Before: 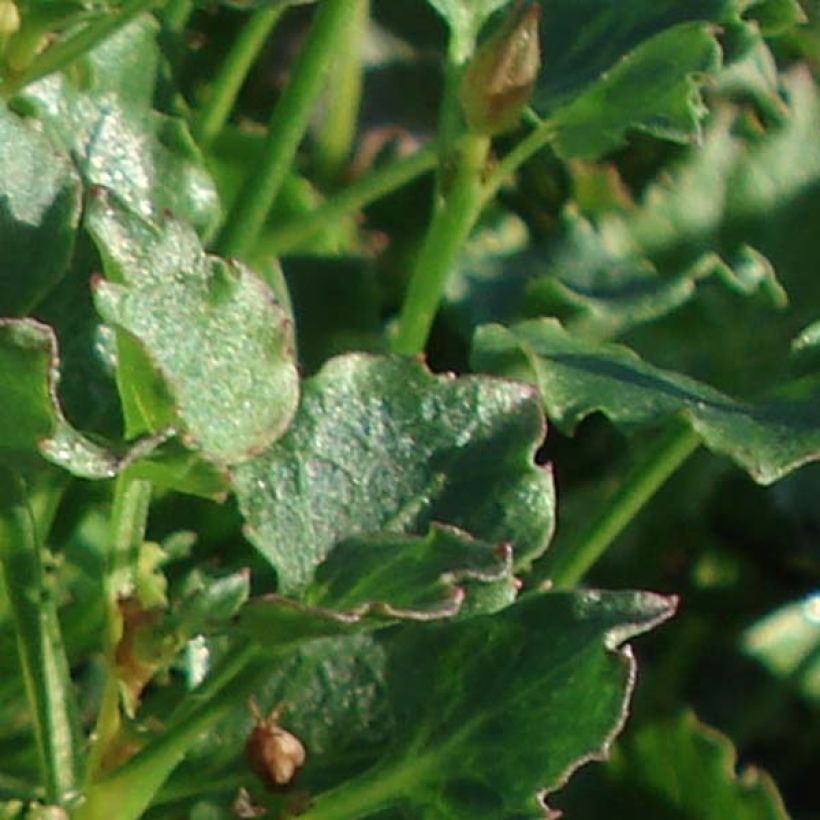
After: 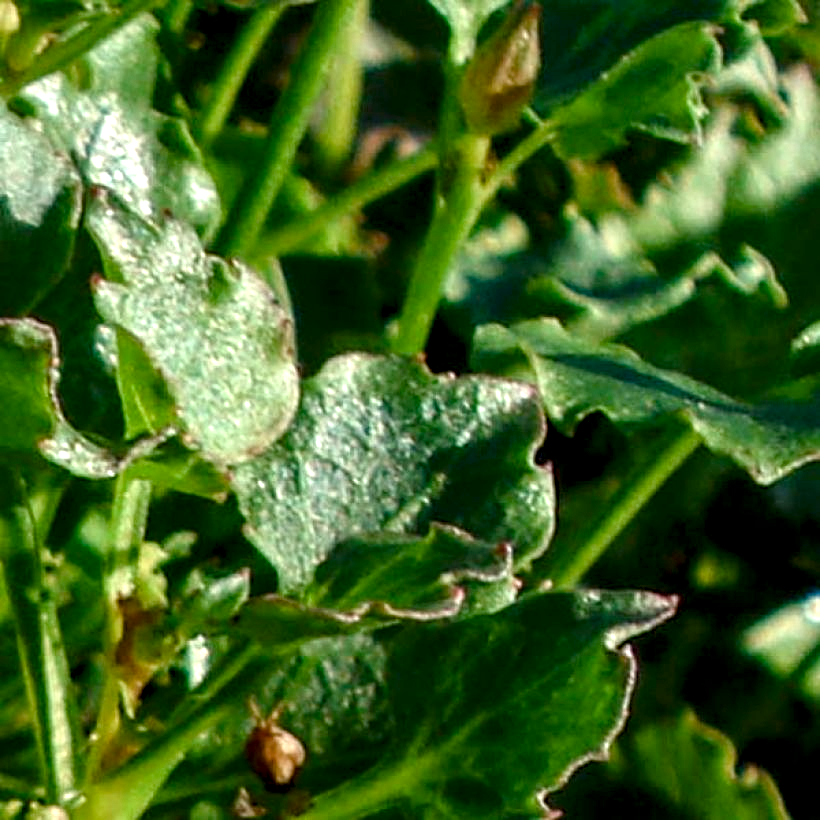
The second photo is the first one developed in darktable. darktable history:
local contrast: highlights 21%, shadows 72%, detail 170%
color balance rgb: power › hue 60.24°, linear chroma grading › global chroma 0.839%, perceptual saturation grading › global saturation 20%, perceptual saturation grading › highlights -25.645%, perceptual saturation grading › shadows 49.756%, contrast 4.995%
